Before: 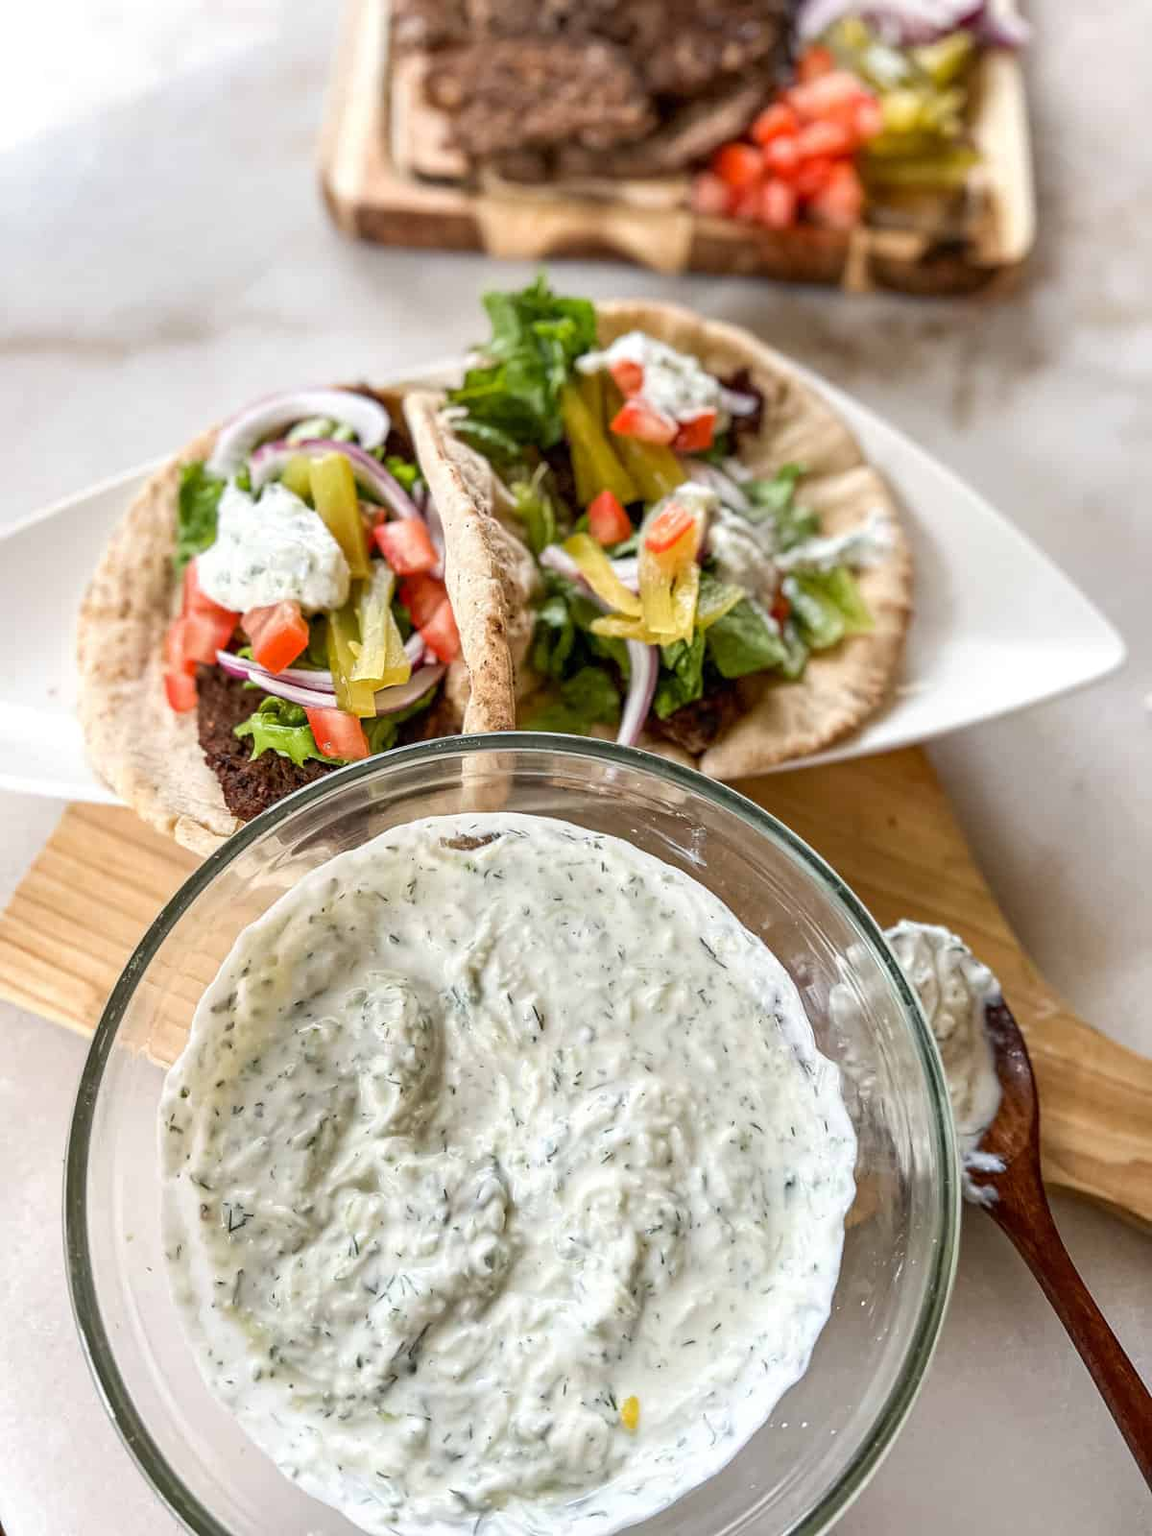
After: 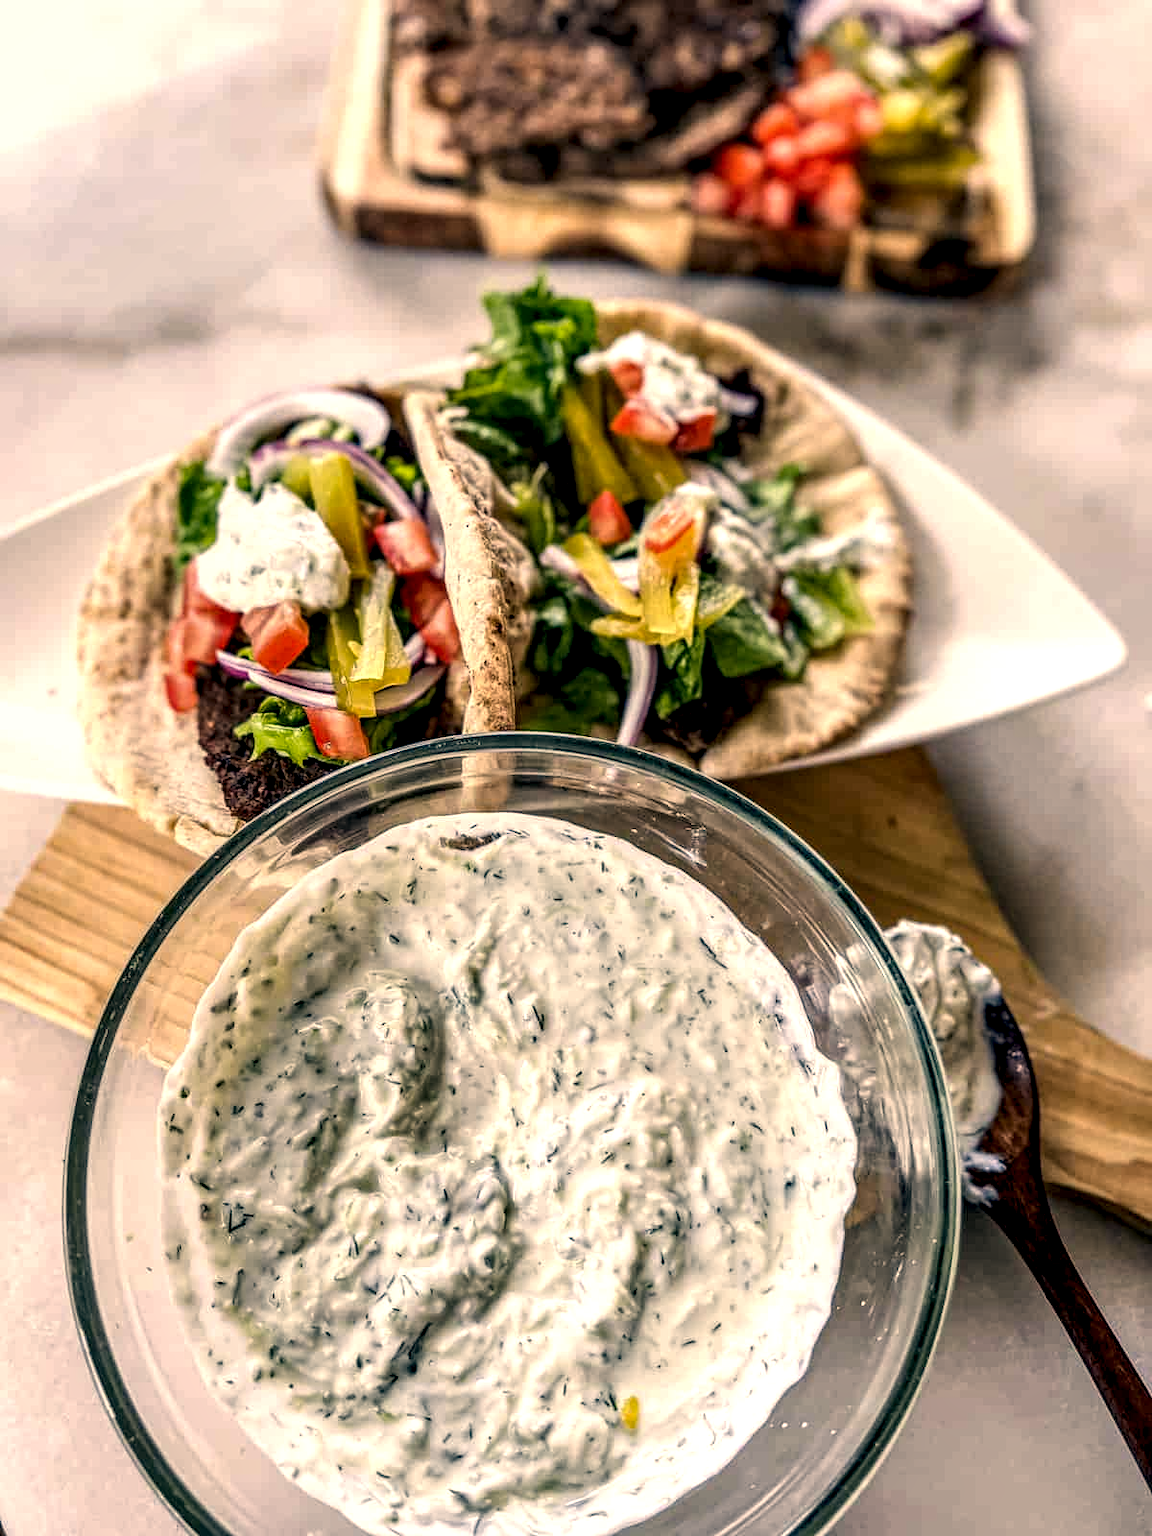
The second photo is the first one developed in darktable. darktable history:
exposure: compensate exposure bias true, compensate highlight preservation false
local contrast: highlights 17%, detail 186%
color correction: highlights a* 10.27, highlights b* 14.51, shadows a* -9.66, shadows b* -15.1
color balance rgb: perceptual saturation grading › global saturation 0.55%, global vibrance 14.188%
